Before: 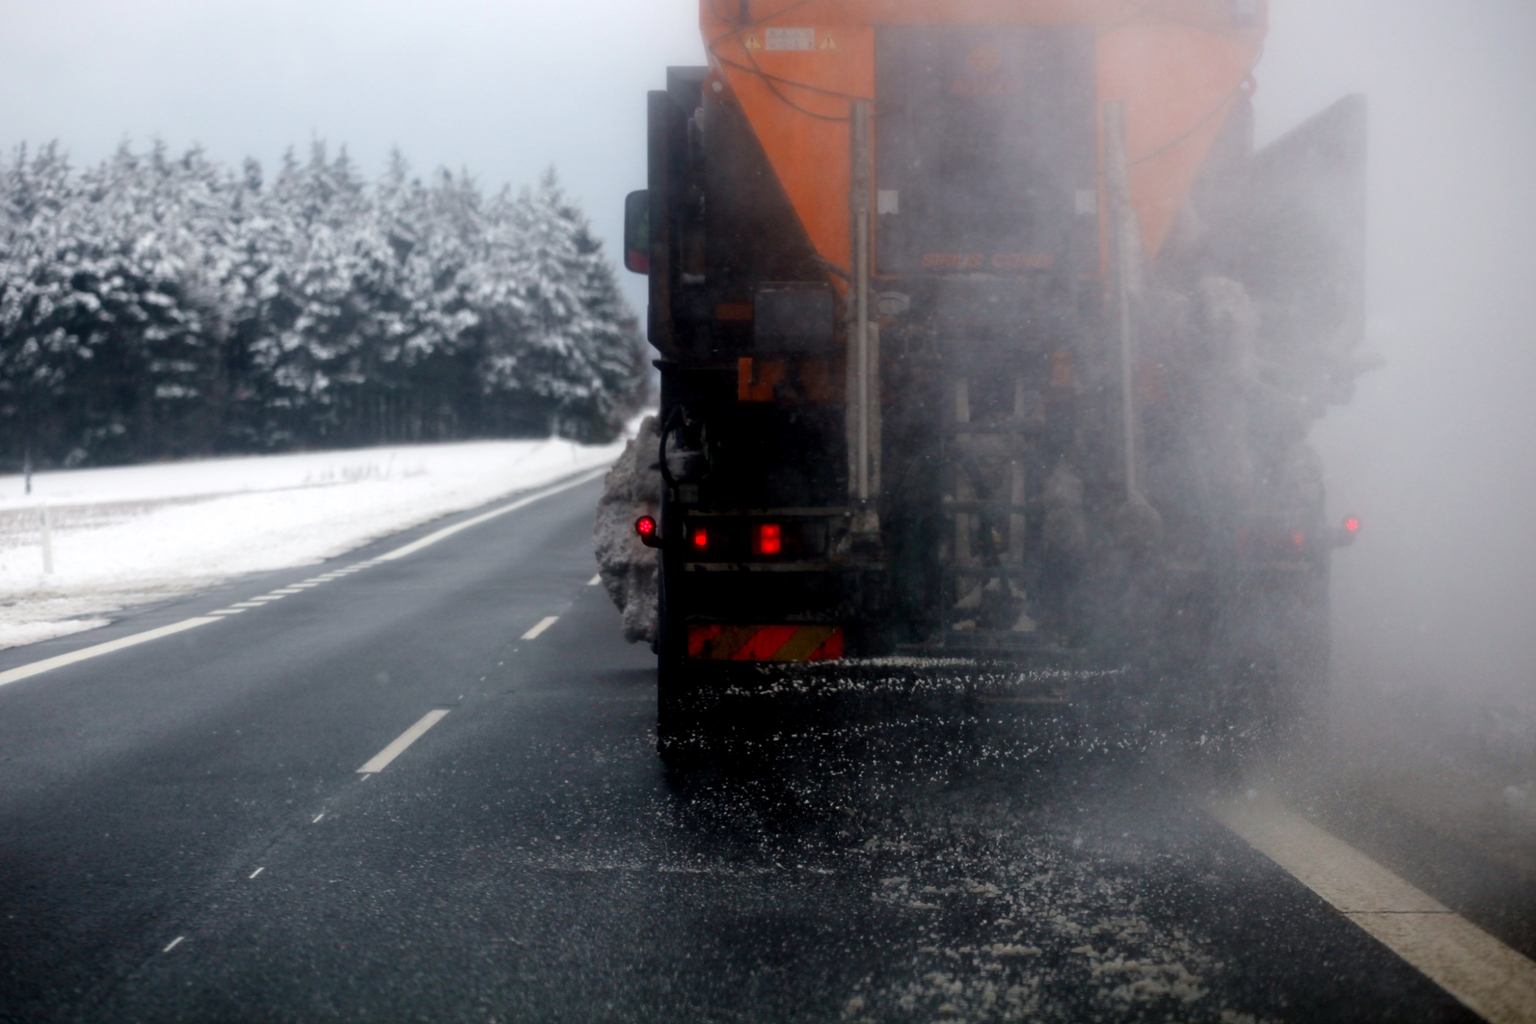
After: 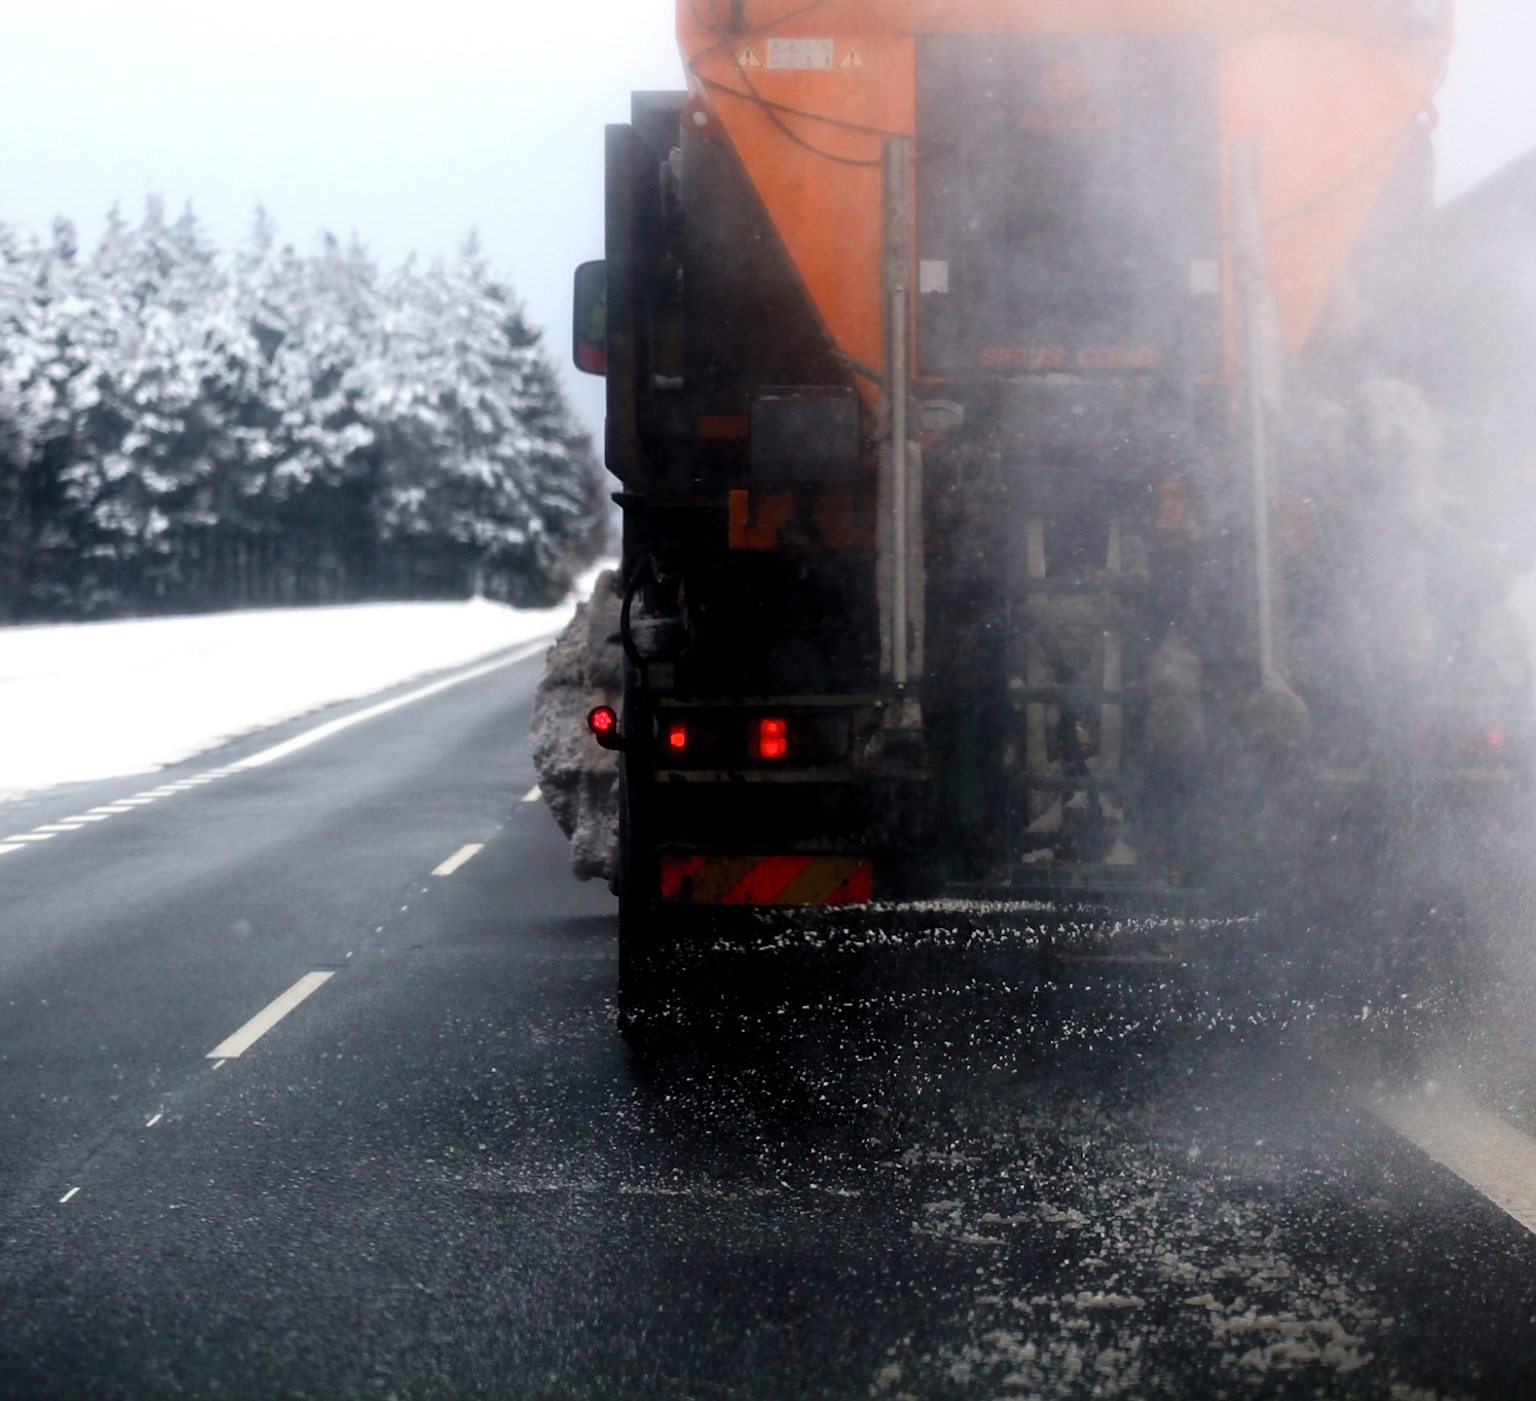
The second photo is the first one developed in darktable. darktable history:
crop: left 13.43%, right 13.496%
tone equalizer: -8 EV -0.453 EV, -7 EV -0.4 EV, -6 EV -0.35 EV, -5 EV -0.258 EV, -3 EV 0.221 EV, -2 EV 0.319 EV, -1 EV 0.369 EV, +0 EV 0.392 EV
tone curve: curves: ch0 [(0, 0) (0.003, 0.009) (0.011, 0.019) (0.025, 0.034) (0.044, 0.057) (0.069, 0.082) (0.1, 0.104) (0.136, 0.131) (0.177, 0.165) (0.224, 0.212) (0.277, 0.279) (0.335, 0.342) (0.399, 0.401) (0.468, 0.477) (0.543, 0.572) (0.623, 0.675) (0.709, 0.772) (0.801, 0.85) (0.898, 0.942) (1, 1)], color space Lab, independent channels, preserve colors none
sharpen: on, module defaults
